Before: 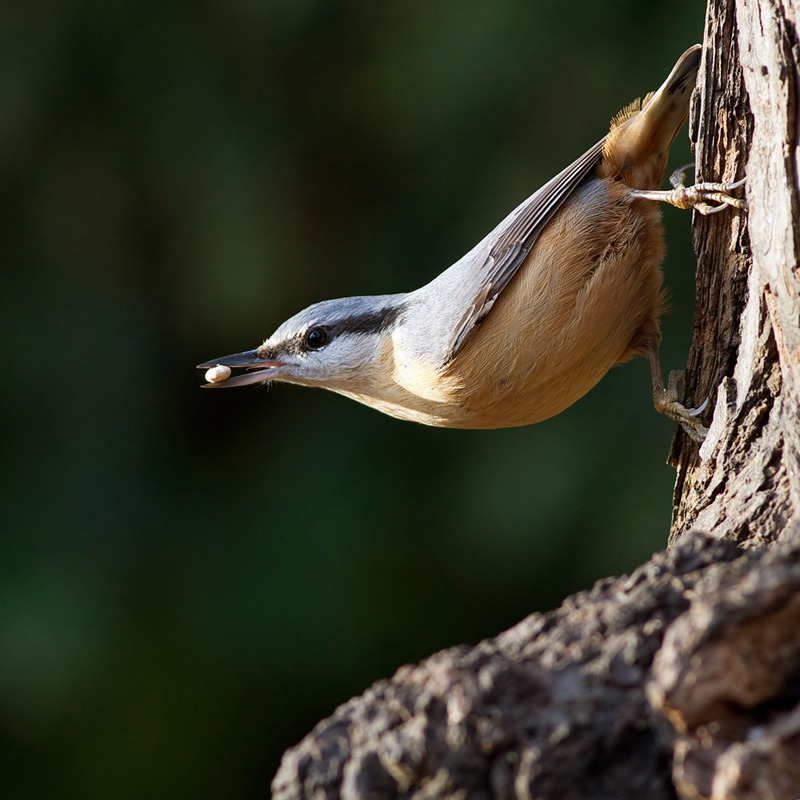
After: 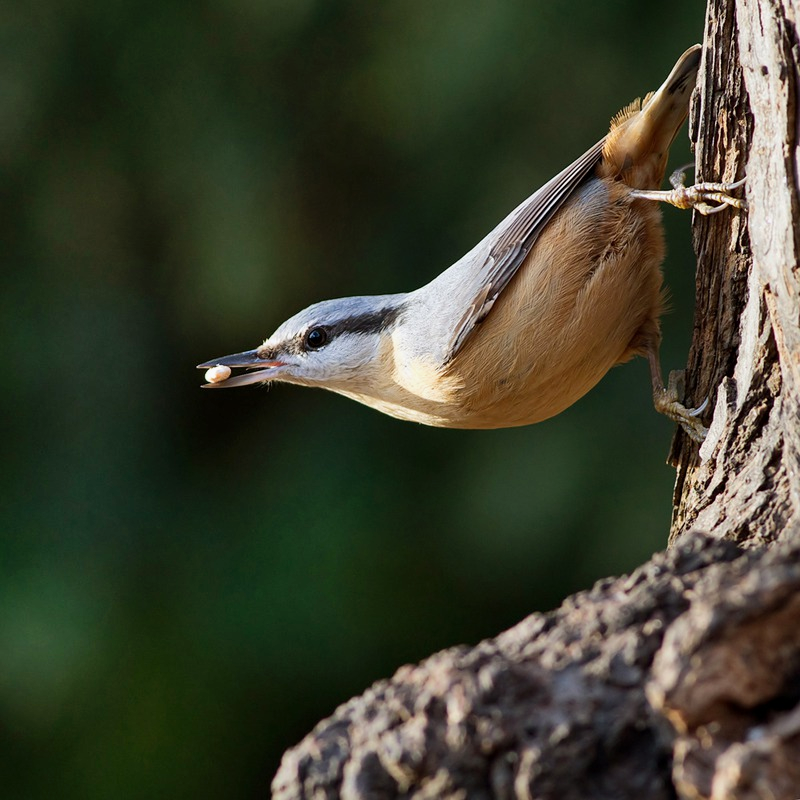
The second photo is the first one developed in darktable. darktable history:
contrast equalizer: octaves 7, y [[0.5, 0.488, 0.462, 0.461, 0.491, 0.5], [0.5 ×6], [0.5 ×6], [0 ×6], [0 ×6]], mix -0.197
shadows and highlights: white point adjustment -3.66, highlights -63.33, soften with gaussian
